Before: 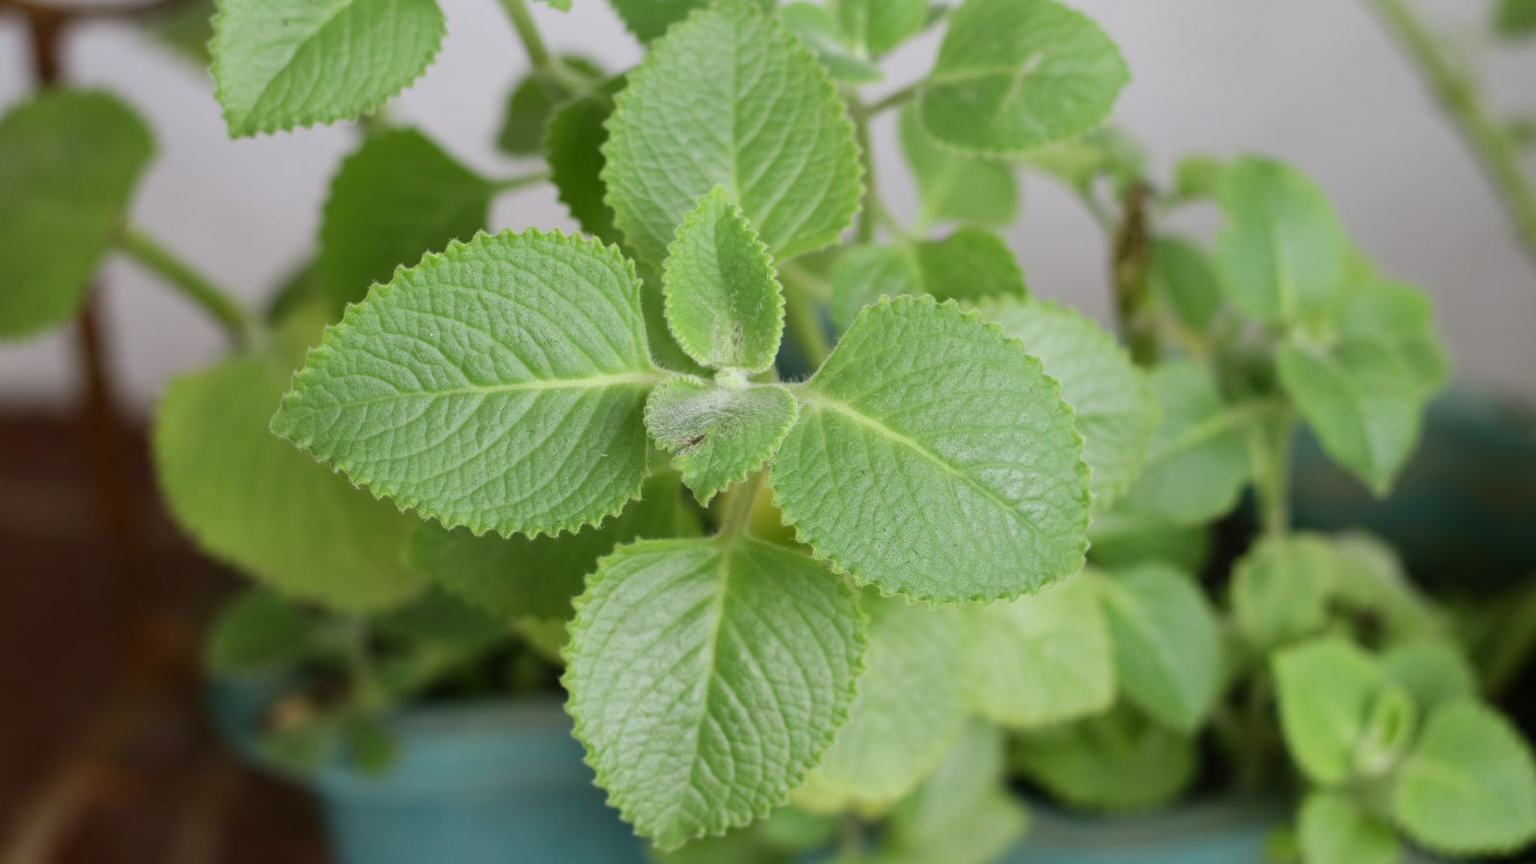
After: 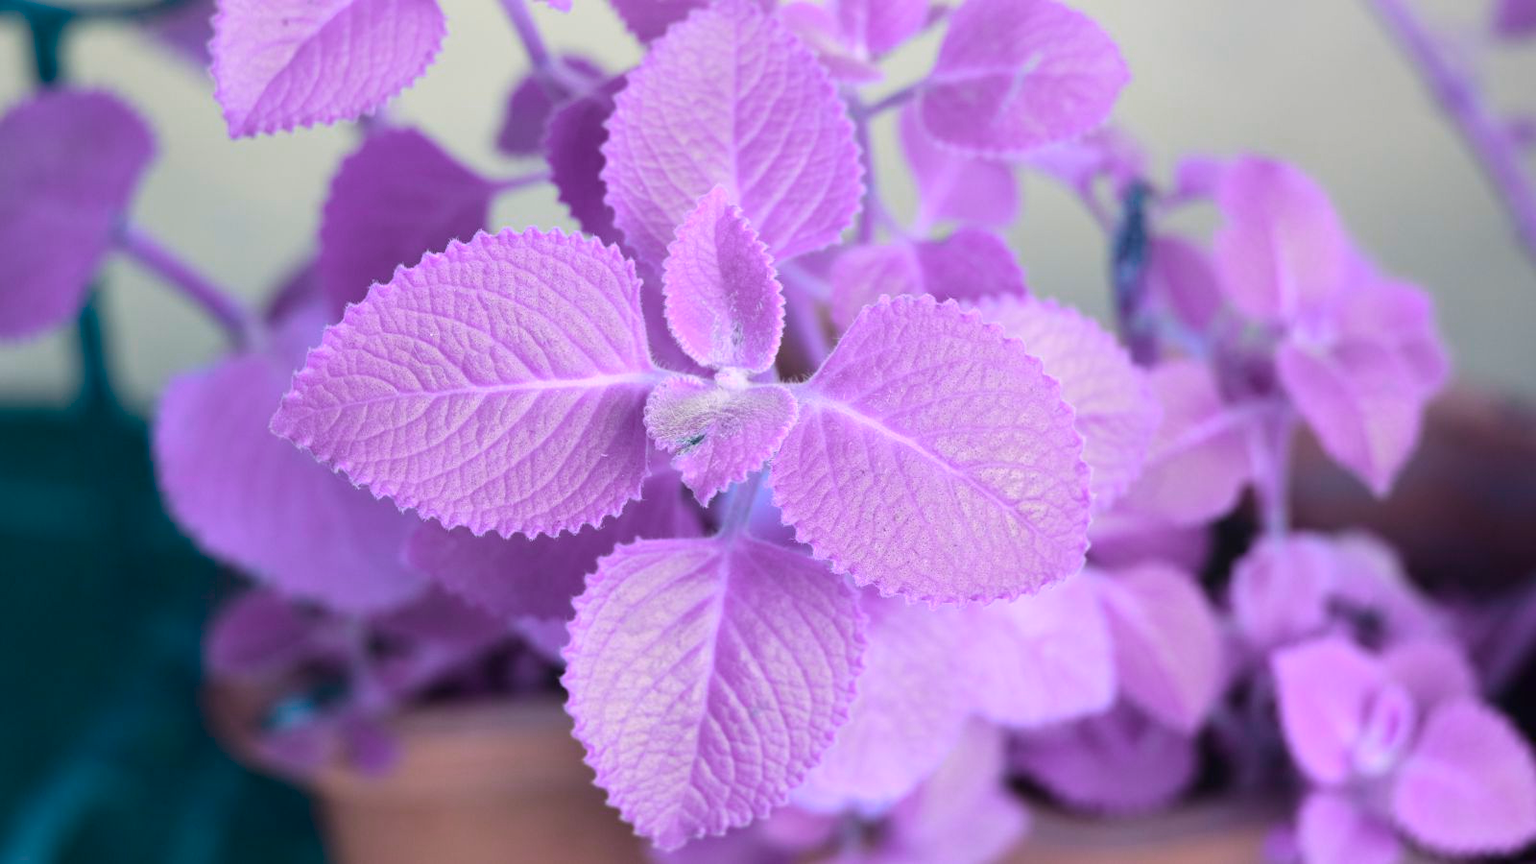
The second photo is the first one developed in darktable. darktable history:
color balance rgb: hue shift 180°, global vibrance 50%, contrast 0.32%
exposure: exposure 0.217 EV, compensate highlight preservation false
